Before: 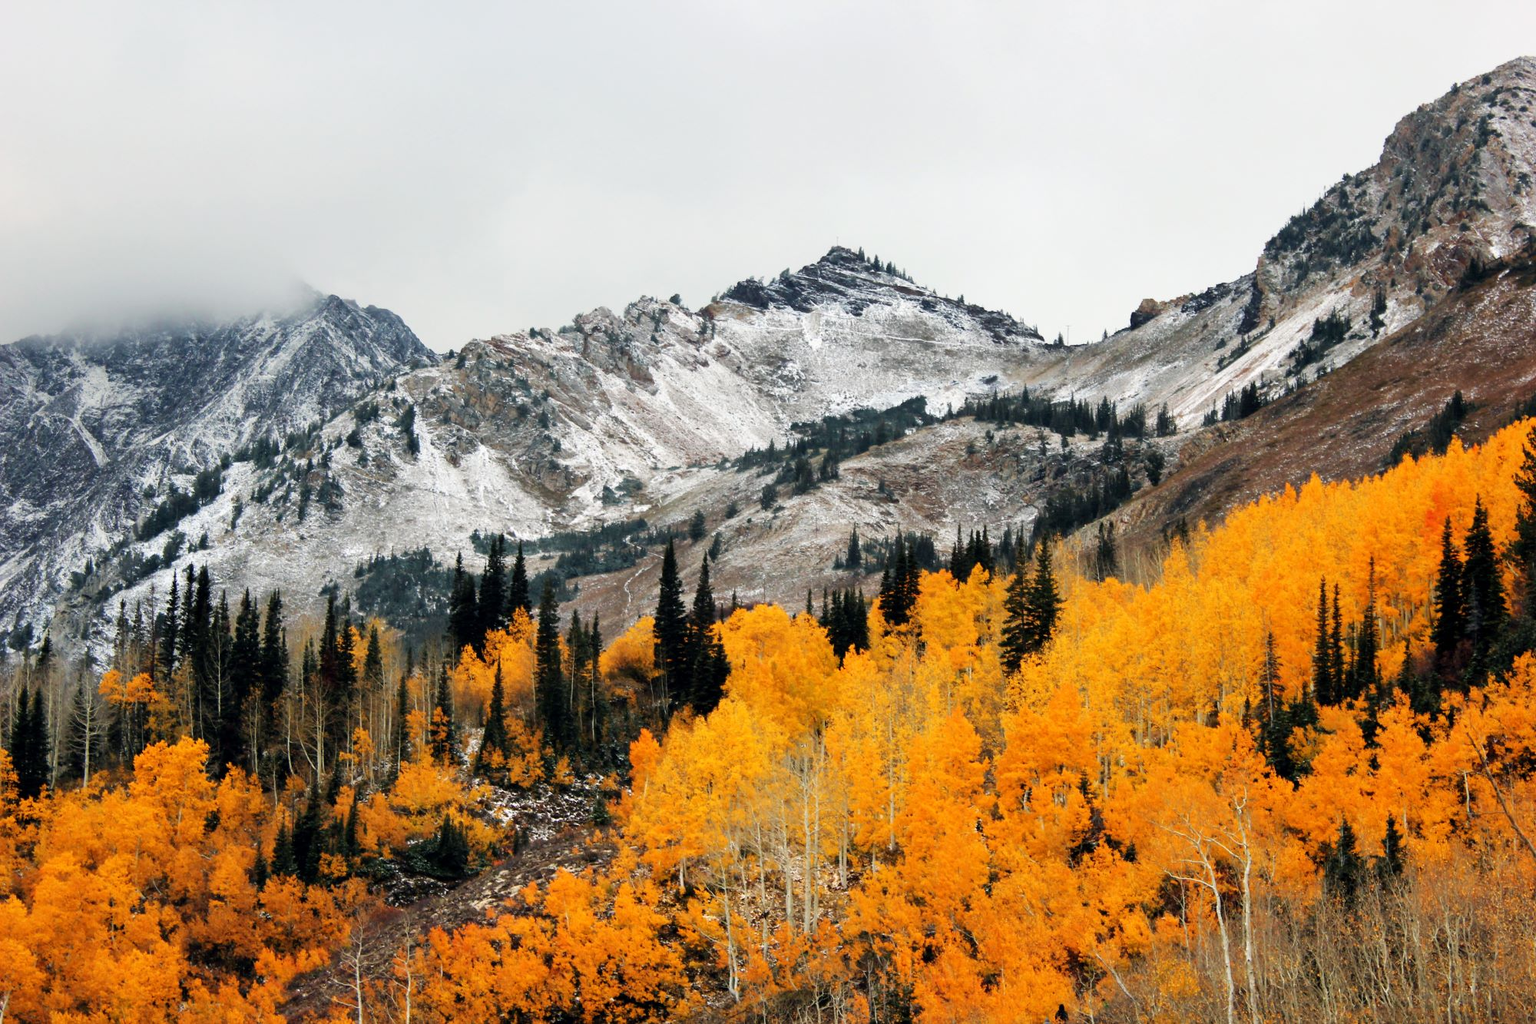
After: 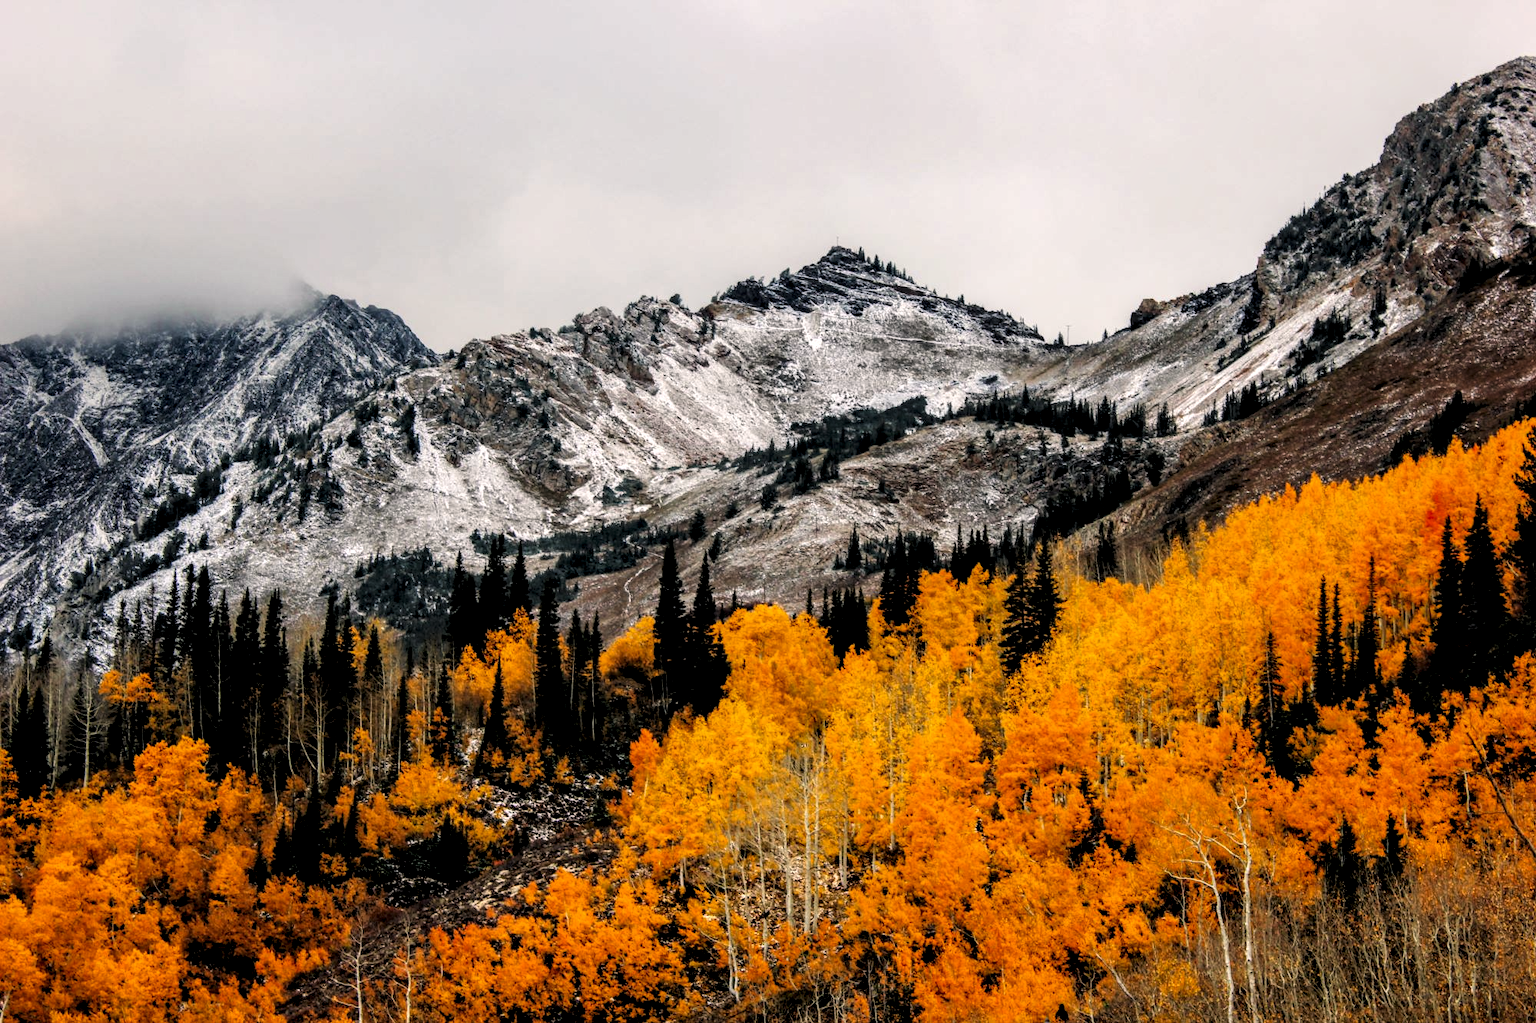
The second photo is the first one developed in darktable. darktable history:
levels: levels [0.116, 0.574, 1]
color correction: highlights a* 3.22, highlights b* 1.93, saturation 1.19
local contrast: highlights 20%, detail 150%
